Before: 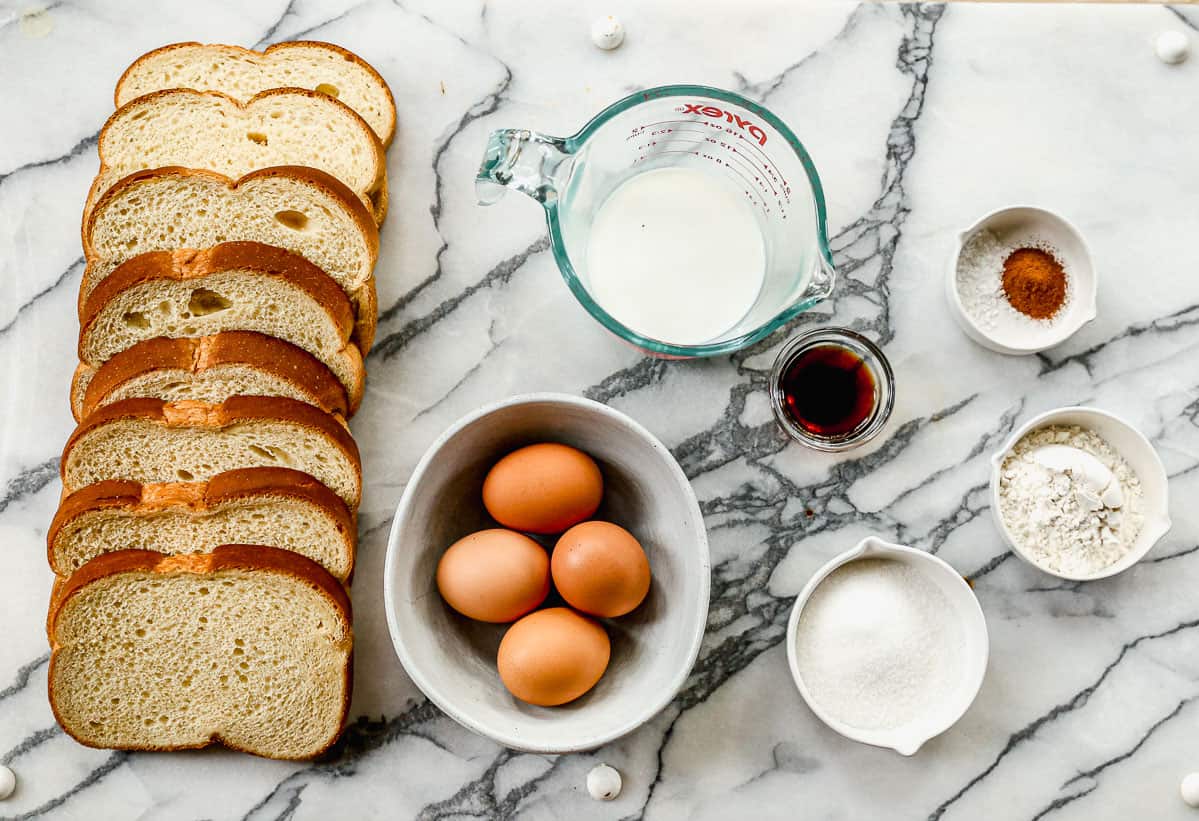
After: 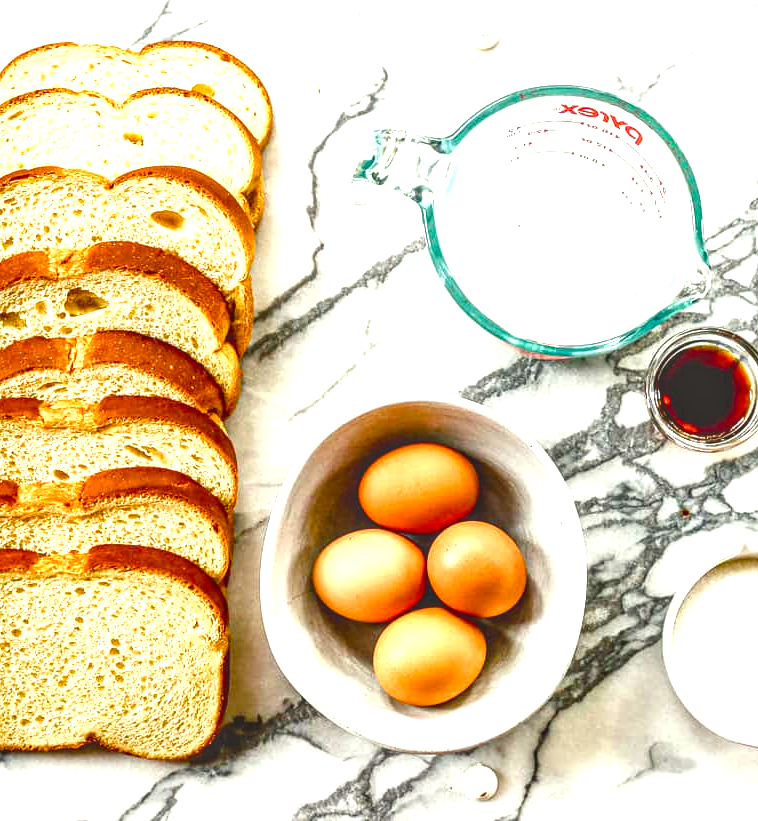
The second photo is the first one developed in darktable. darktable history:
local contrast: detail 130%
exposure: exposure 1.145 EV, compensate exposure bias true, compensate highlight preservation false
crop: left 10.395%, right 26.324%
color correction: highlights a* -3, highlights b* -2.54, shadows a* 2.09, shadows b* 2.99
color balance rgb: highlights gain › chroma 2.983%, highlights gain › hue 76.91°, global offset › luminance 1.486%, linear chroma grading › global chroma 8.862%, perceptual saturation grading › global saturation 20%, perceptual saturation grading › highlights -25.562%, perceptual saturation grading › shadows 49.925%, global vibrance 20%
